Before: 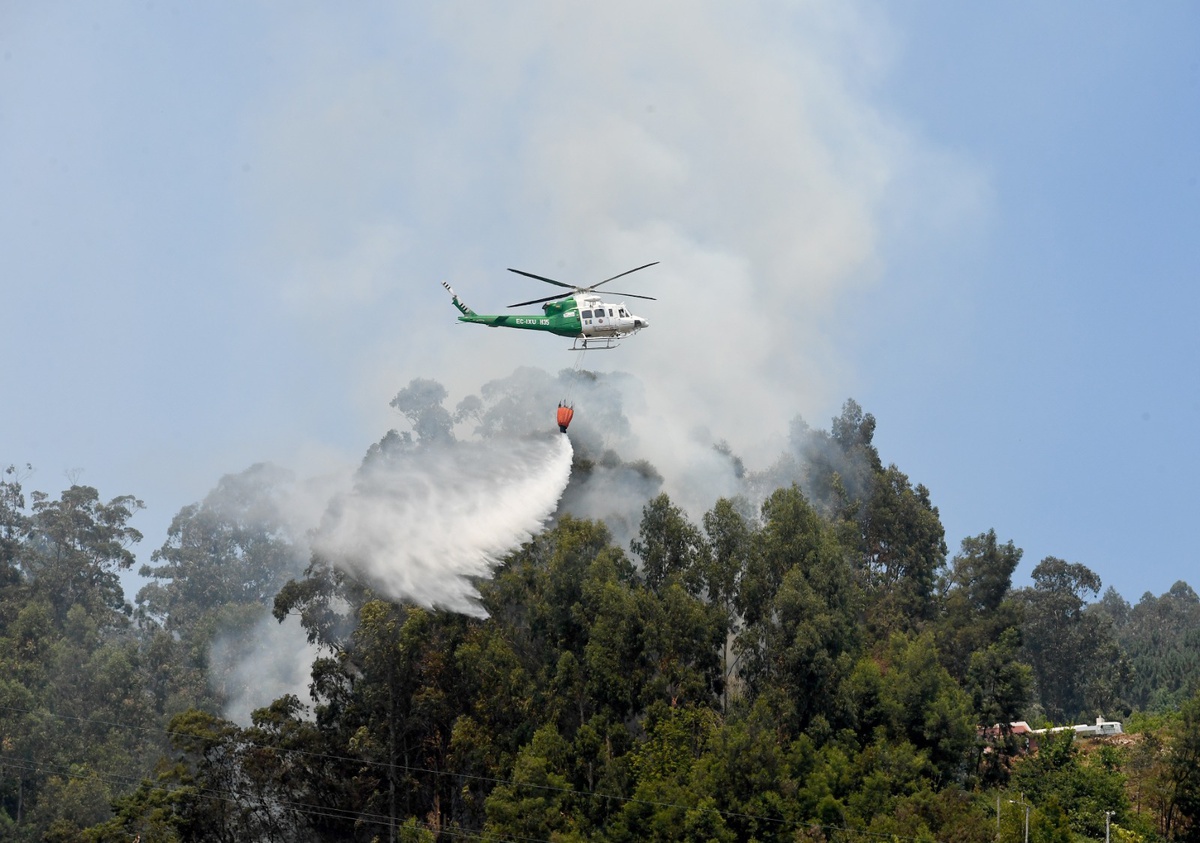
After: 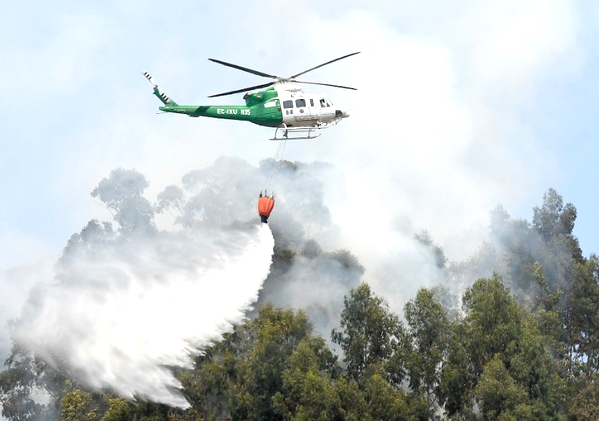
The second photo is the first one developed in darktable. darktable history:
crop: left 25%, top 25%, right 25%, bottom 25%
exposure: black level correction 0, exposure 0.7 EV, compensate exposure bias true, compensate highlight preservation false
